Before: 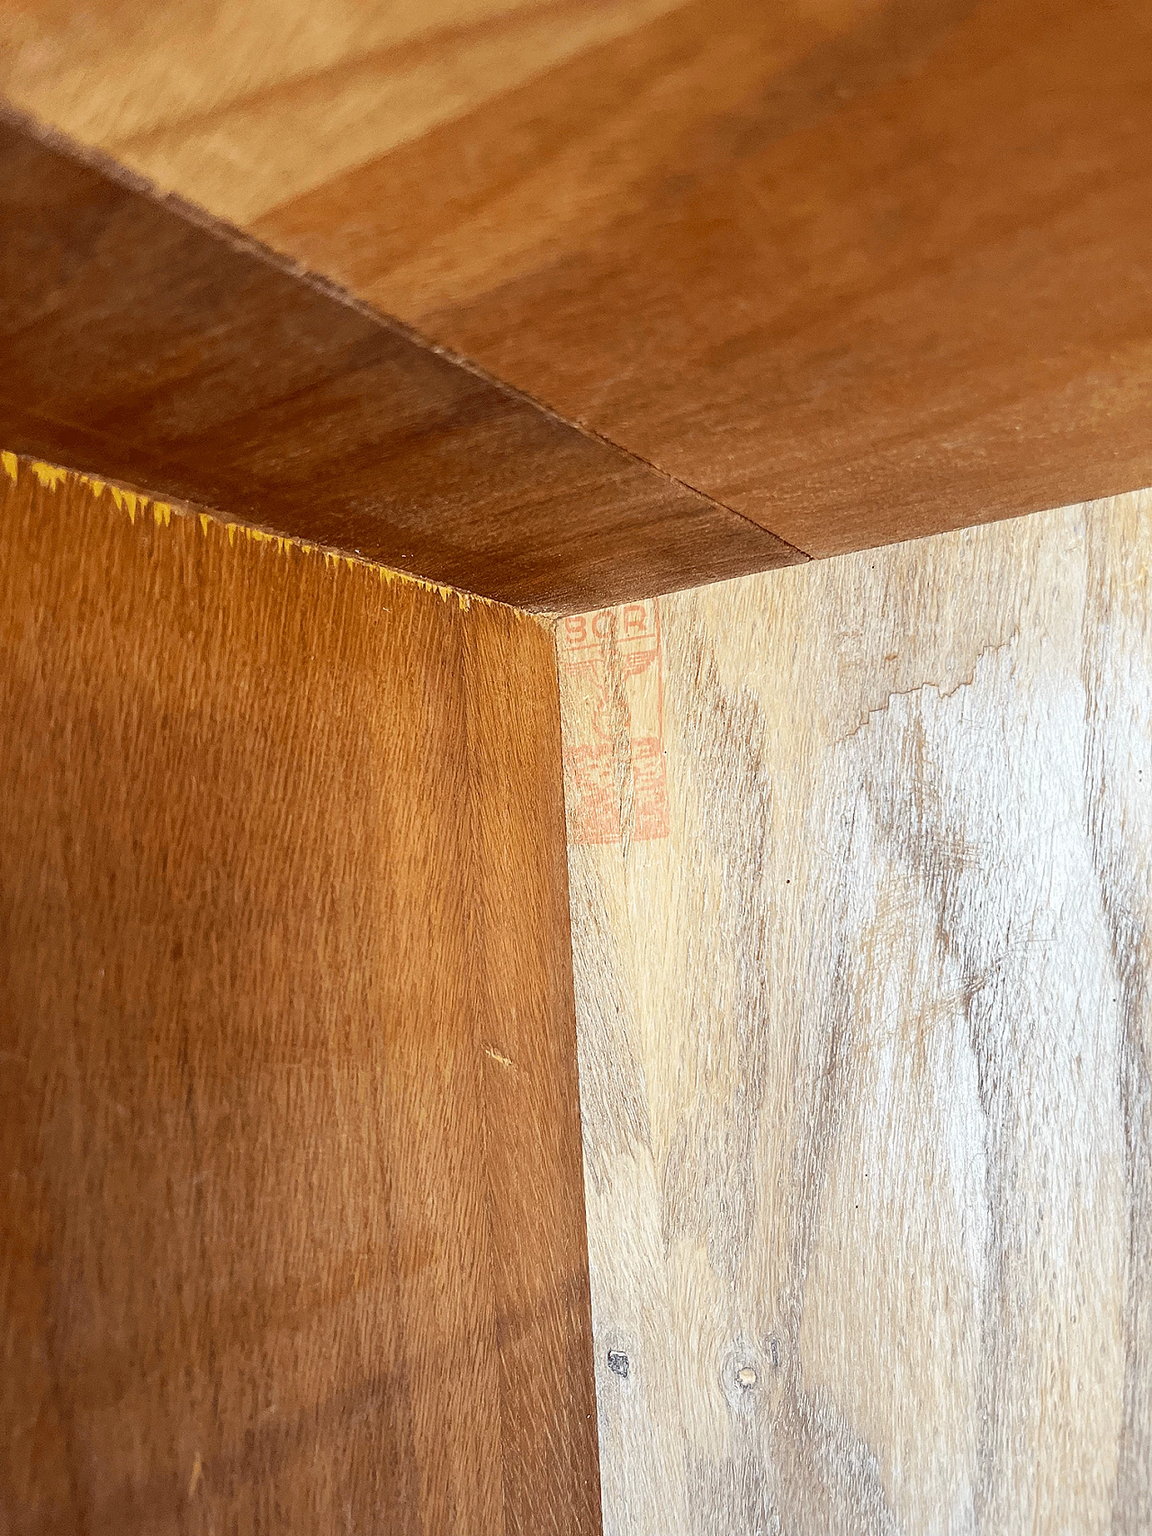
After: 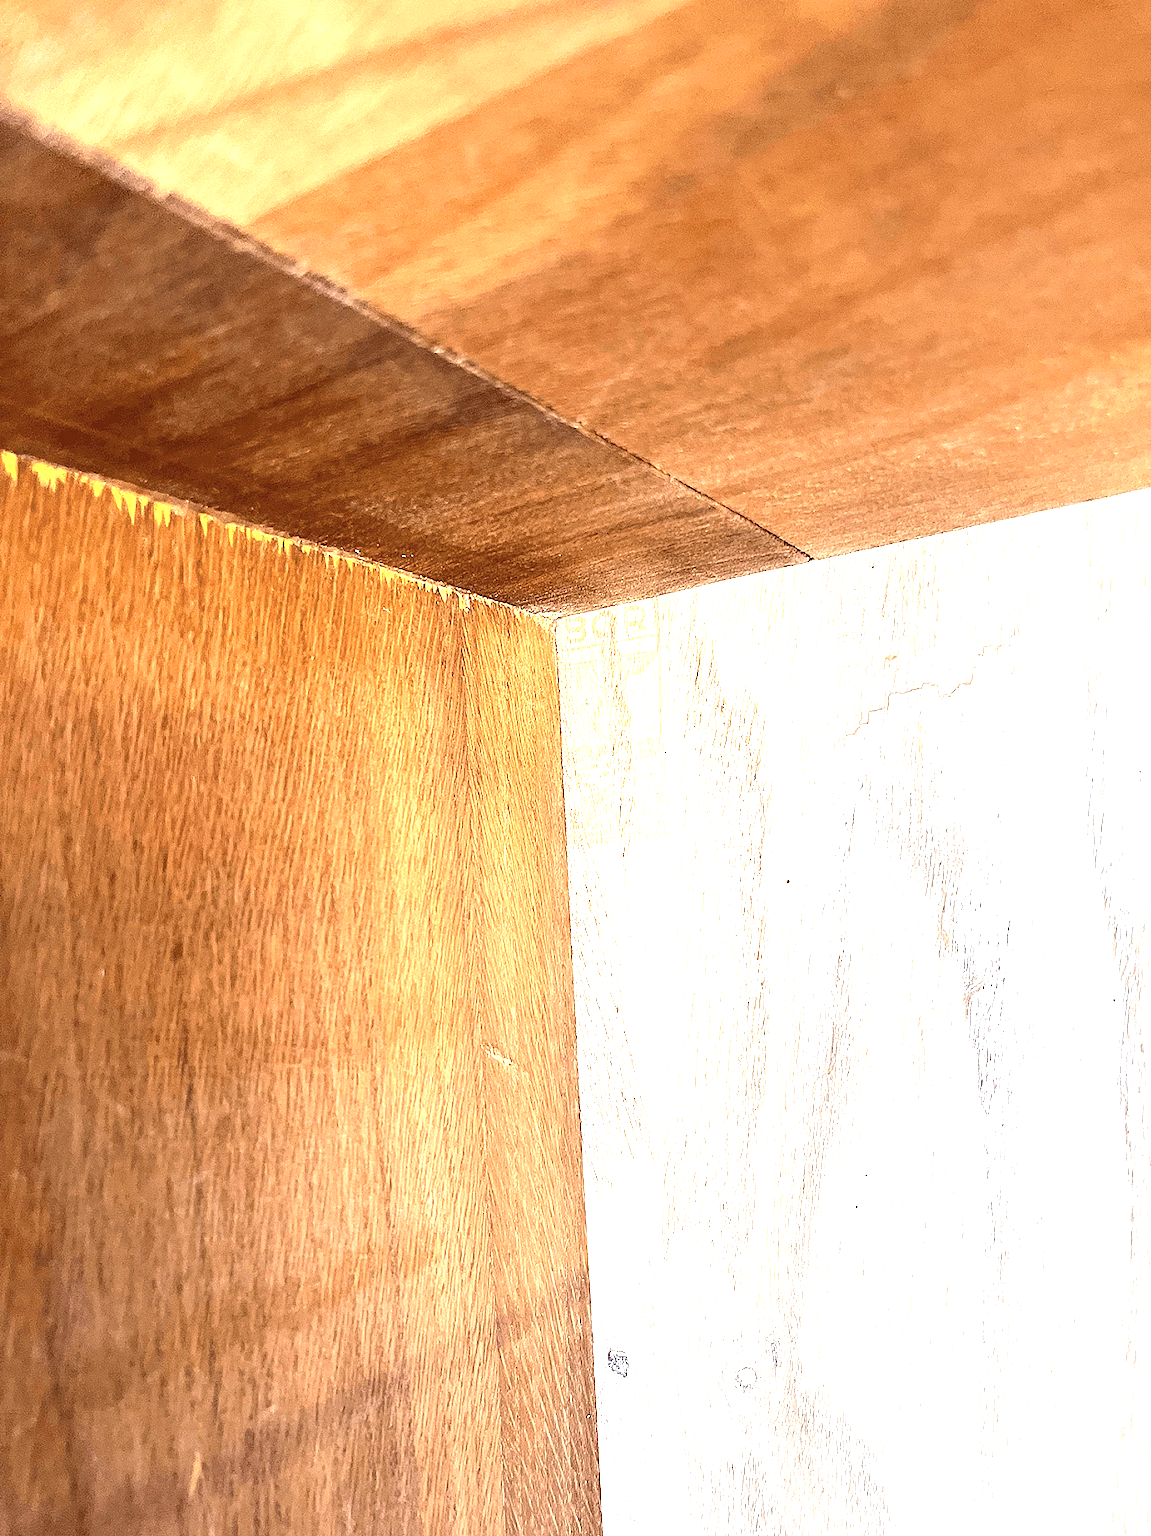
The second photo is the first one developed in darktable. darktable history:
exposure: black level correction 0, exposure 1.184 EV, compensate highlight preservation false
tone equalizer: -8 EV -0.419 EV, -7 EV -0.38 EV, -6 EV -0.311 EV, -5 EV -0.25 EV, -3 EV 0.236 EV, -2 EV 0.341 EV, -1 EV 0.386 EV, +0 EV 0.426 EV, edges refinement/feathering 500, mask exposure compensation -1.57 EV, preserve details no
contrast brightness saturation: contrast 0.111, saturation -0.15
